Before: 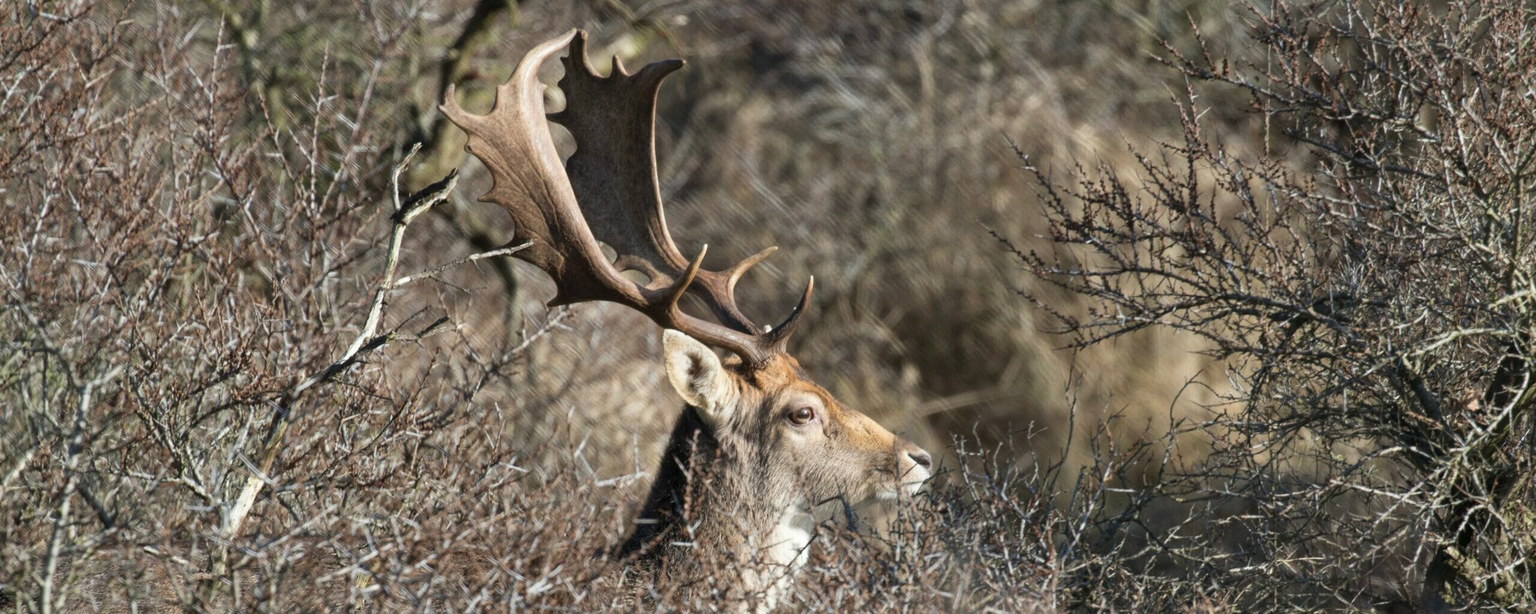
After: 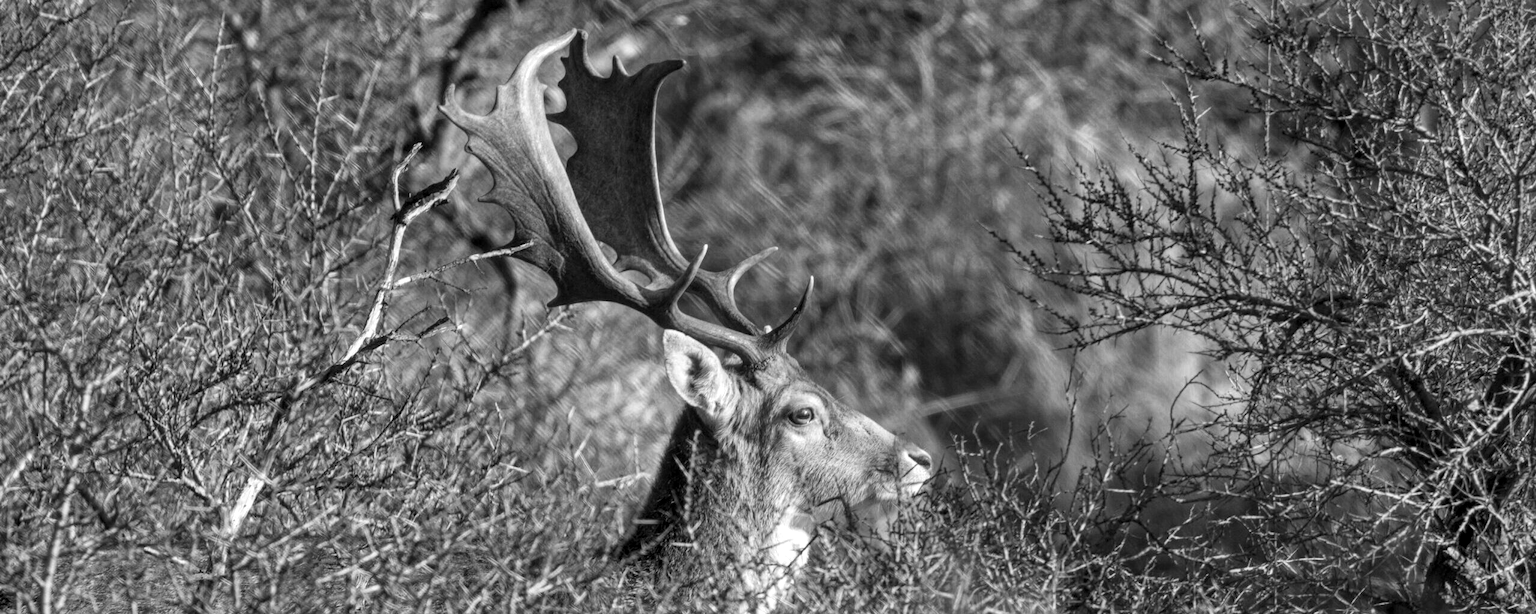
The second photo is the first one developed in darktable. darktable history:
color zones: curves: ch0 [(0.002, 0.593) (0.143, 0.417) (0.285, 0.541) (0.455, 0.289) (0.608, 0.327) (0.727, 0.283) (0.869, 0.571) (1, 0.603)]; ch1 [(0, 0) (0.143, 0) (0.286, 0) (0.429, 0) (0.571, 0) (0.714, 0) (0.857, 0)]
local contrast: detail 130%
